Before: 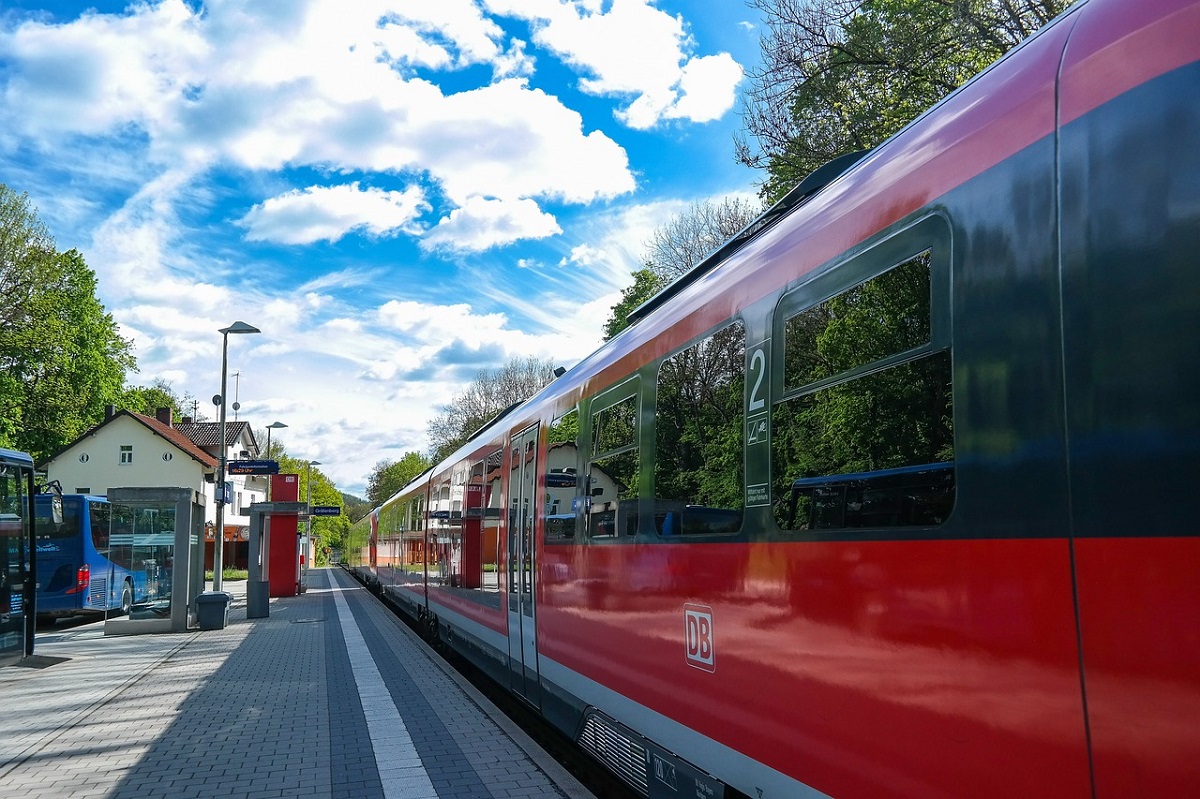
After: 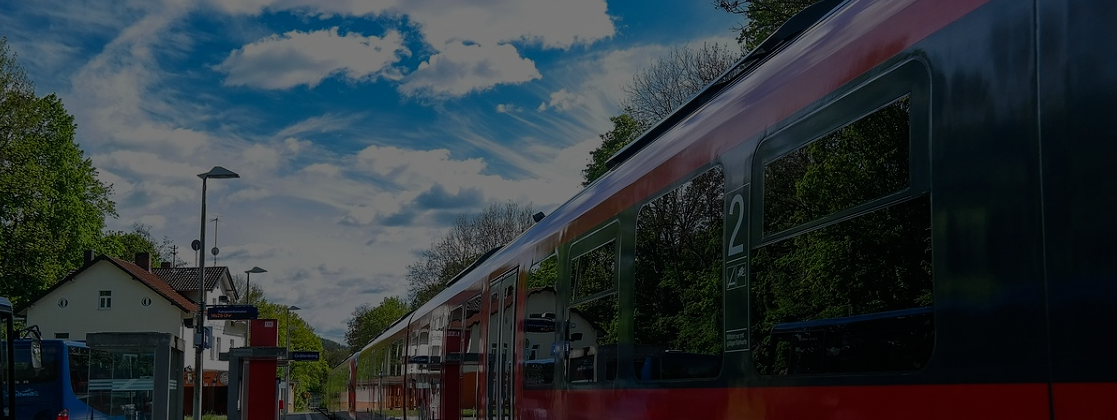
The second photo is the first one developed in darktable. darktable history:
crop: left 1.752%, top 19.509%, right 5.141%, bottom 27.876%
exposure: exposure -2.41 EV, compensate highlight preservation false
